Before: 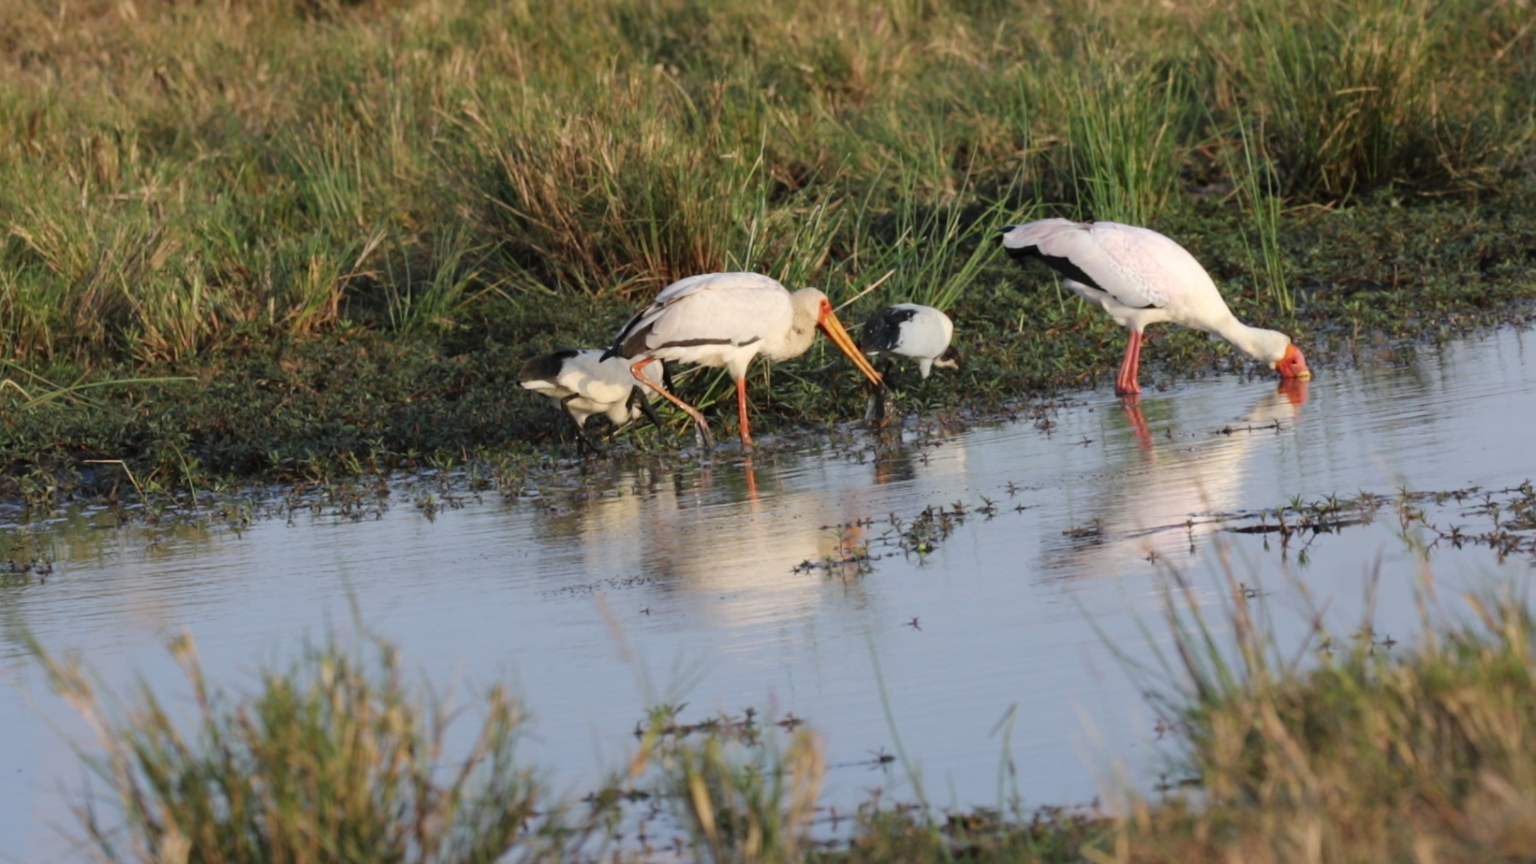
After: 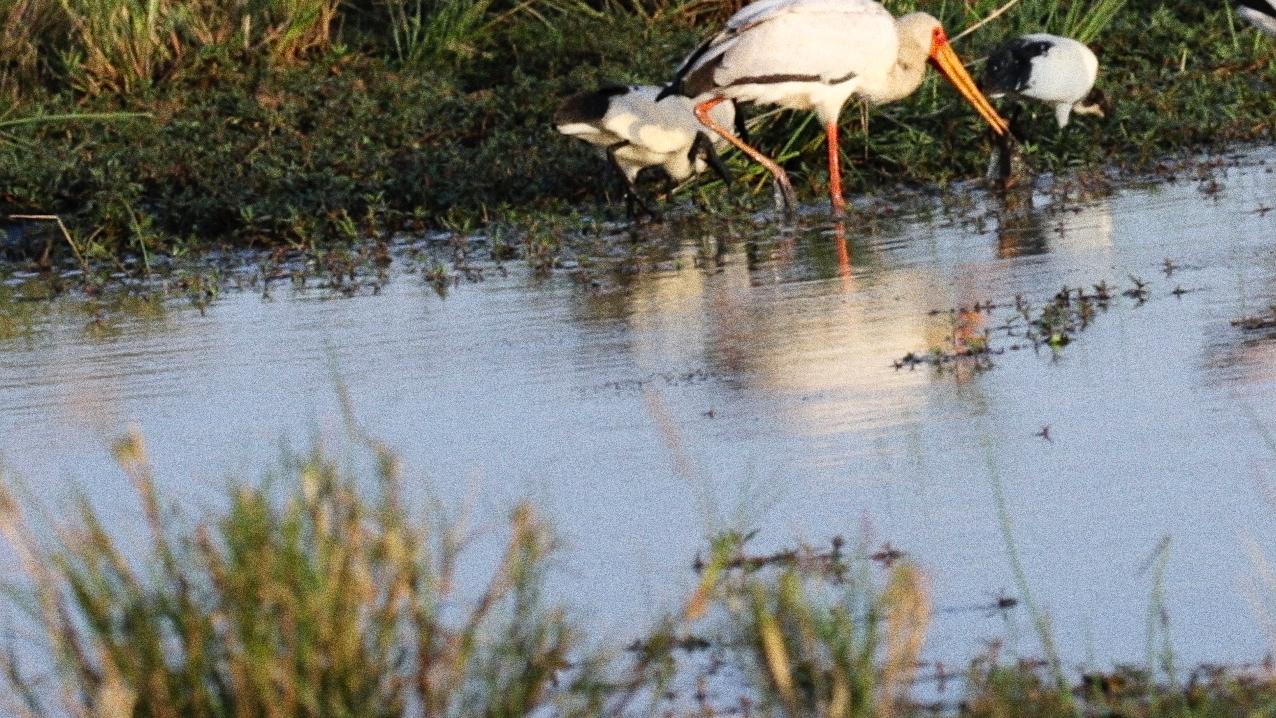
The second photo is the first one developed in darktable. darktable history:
tone curve: curves: ch0 [(0, 0) (0.003, 0.001) (0.011, 0.005) (0.025, 0.011) (0.044, 0.02) (0.069, 0.031) (0.1, 0.045) (0.136, 0.078) (0.177, 0.124) (0.224, 0.18) (0.277, 0.245) (0.335, 0.315) (0.399, 0.393) (0.468, 0.477) (0.543, 0.569) (0.623, 0.666) (0.709, 0.771) (0.801, 0.871) (0.898, 0.965) (1, 1)], preserve colors none
grain: coarseness 10.62 ISO, strength 55.56%
crop and rotate: angle -0.82°, left 3.85%, top 31.828%, right 27.992%
